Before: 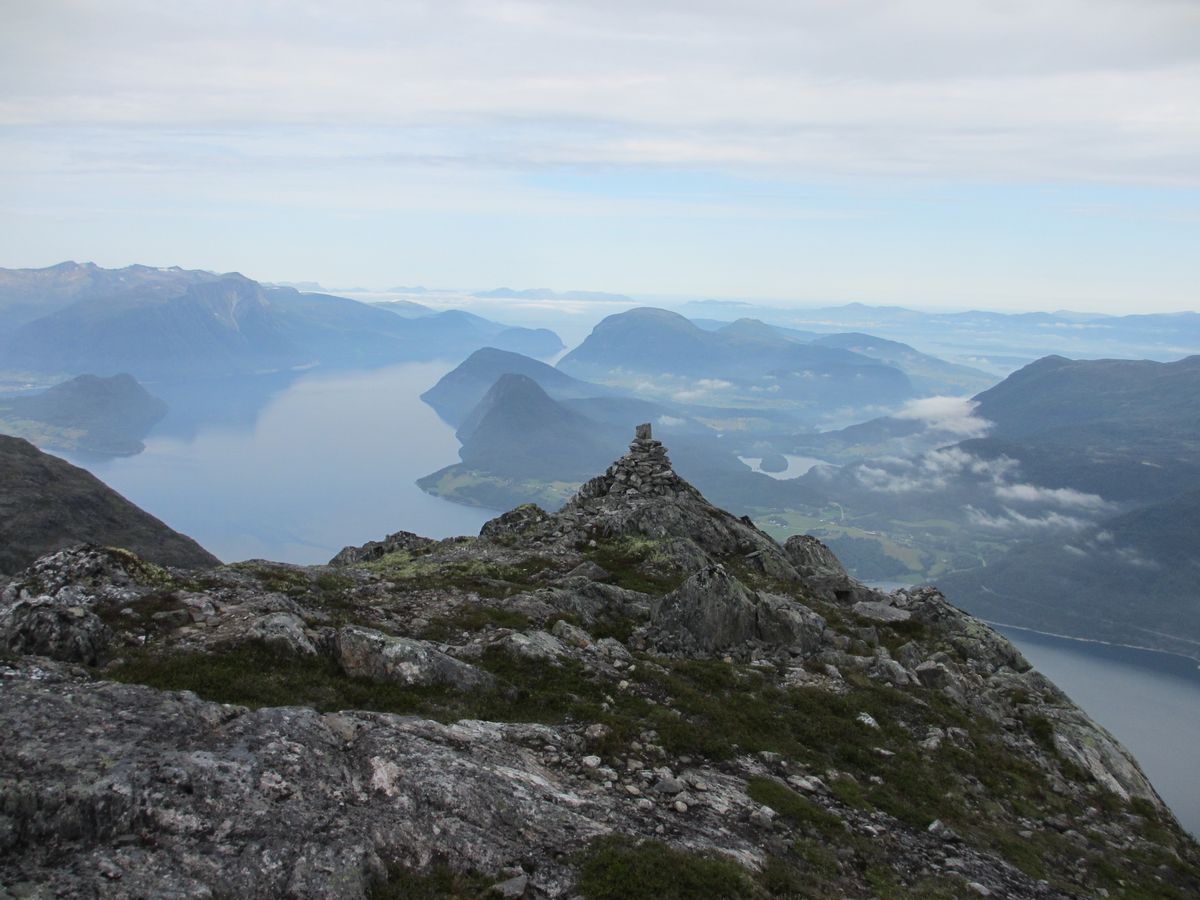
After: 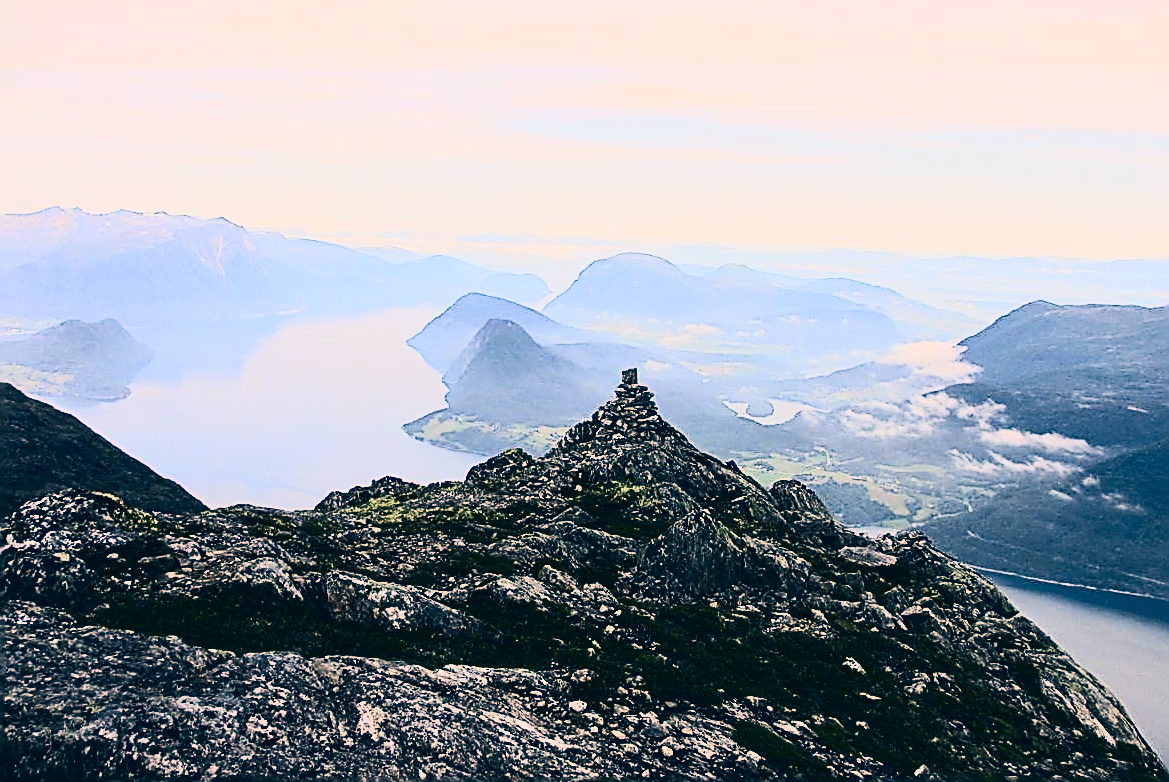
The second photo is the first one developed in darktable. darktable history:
sharpen: amount 1.869
tone curve: curves: ch0 [(0, 0.015) (0.037, 0.022) (0.131, 0.116) (0.316, 0.345) (0.49, 0.615) (0.677, 0.82) (0.813, 0.891) (1, 0.955)]; ch1 [(0, 0) (0.366, 0.367) (0.475, 0.462) (0.494, 0.496) (0.504, 0.497) (0.554, 0.571) (0.618, 0.668) (1, 1)]; ch2 [(0, 0) (0.333, 0.346) (0.375, 0.375) (0.435, 0.424) (0.476, 0.492) (0.502, 0.499) (0.525, 0.522) (0.558, 0.575) (0.614, 0.656) (1, 1)], color space Lab, linked channels, preserve colors none
crop: left 1.228%, top 6.19%, right 1.285%, bottom 6.856%
contrast brightness saturation: contrast 0.401, brightness 0.043, saturation 0.256
color correction: highlights a* 10.34, highlights b* 13.93, shadows a* -10.12, shadows b* -14.92
